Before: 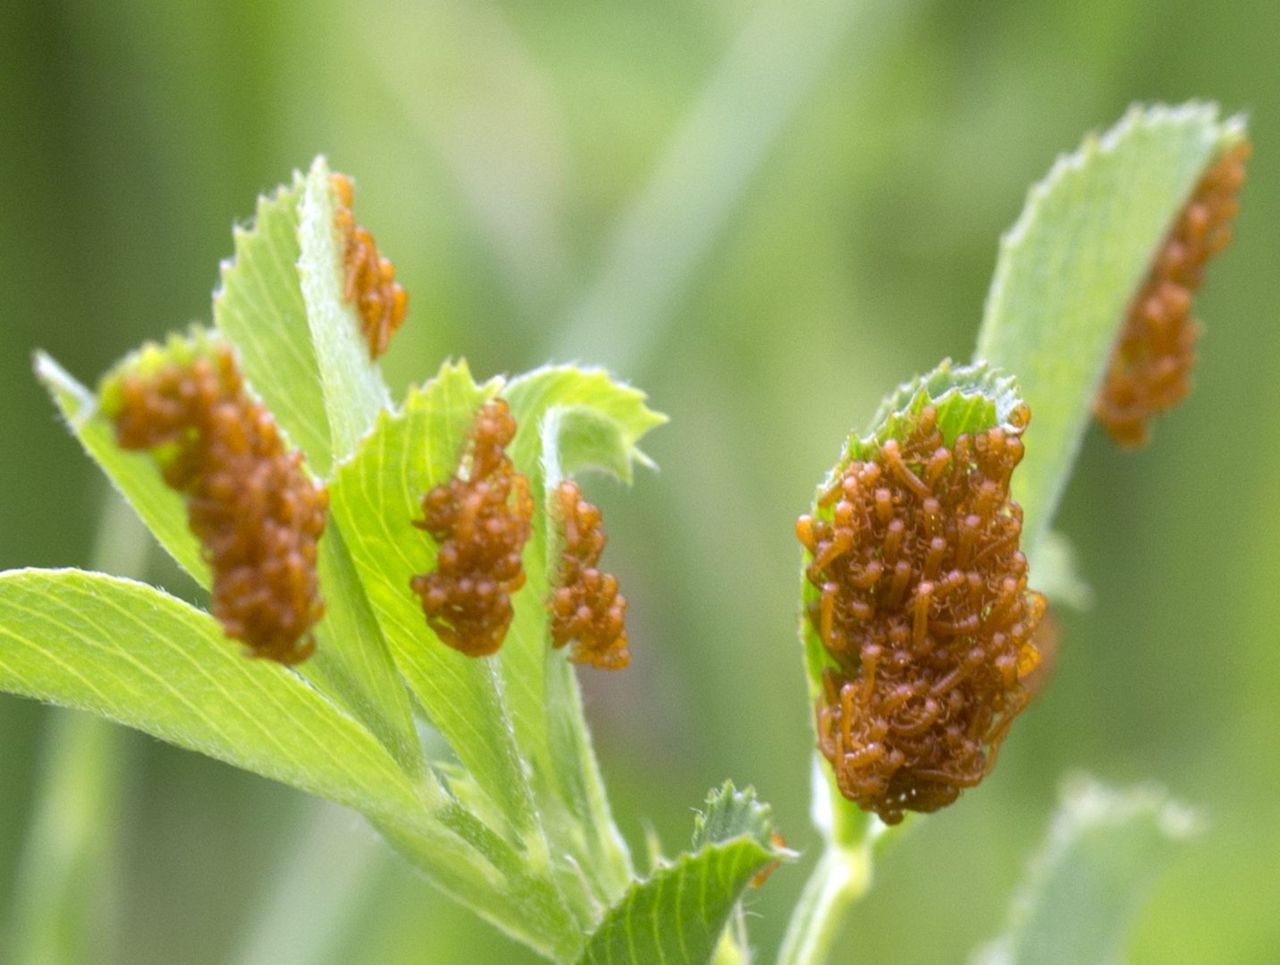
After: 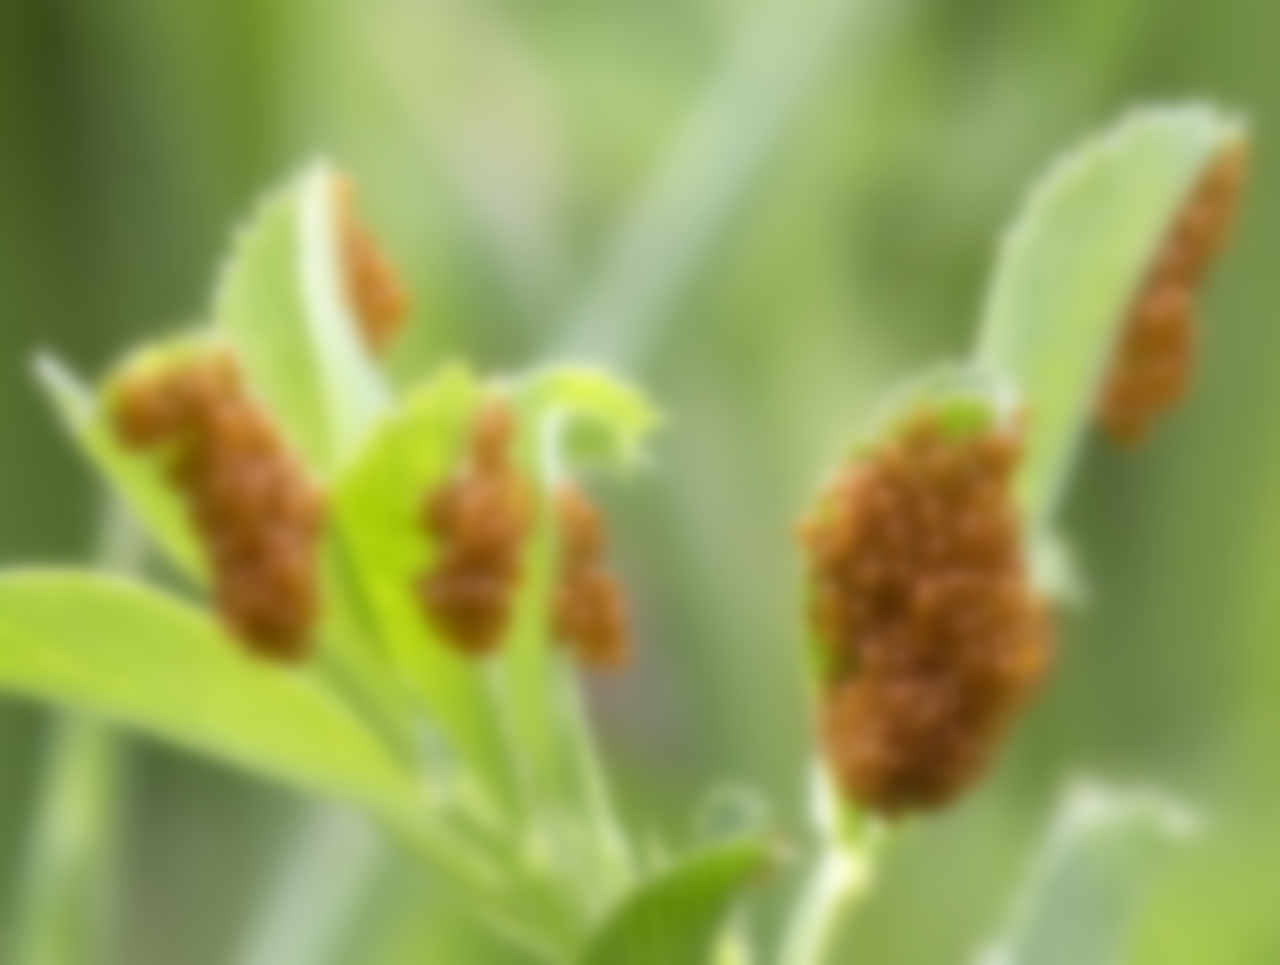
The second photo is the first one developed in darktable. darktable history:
contrast equalizer: octaves 7, y [[0.502, 0.517, 0.543, 0.576, 0.611, 0.631], [0.5 ×6], [0.5 ×6], [0 ×6], [0 ×6]]
lowpass: on, module defaults
